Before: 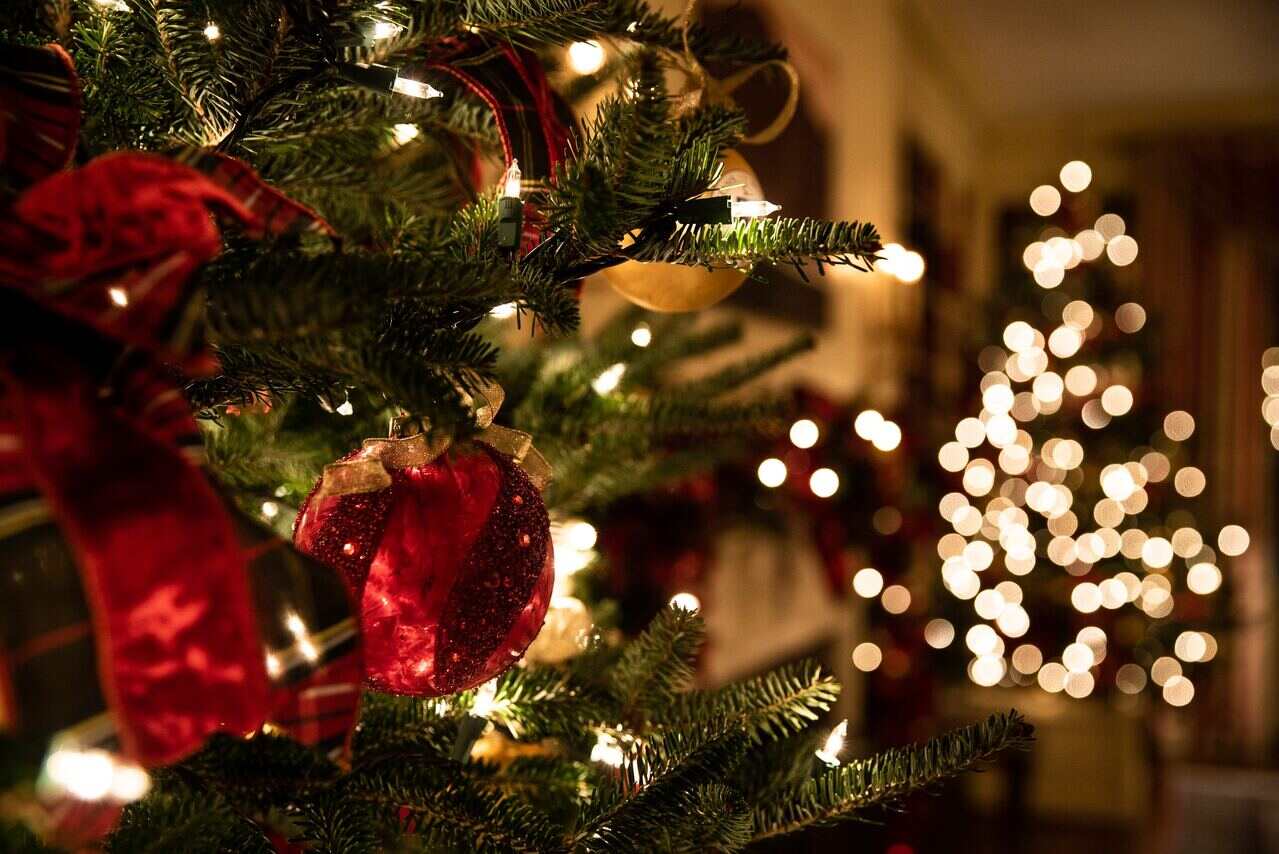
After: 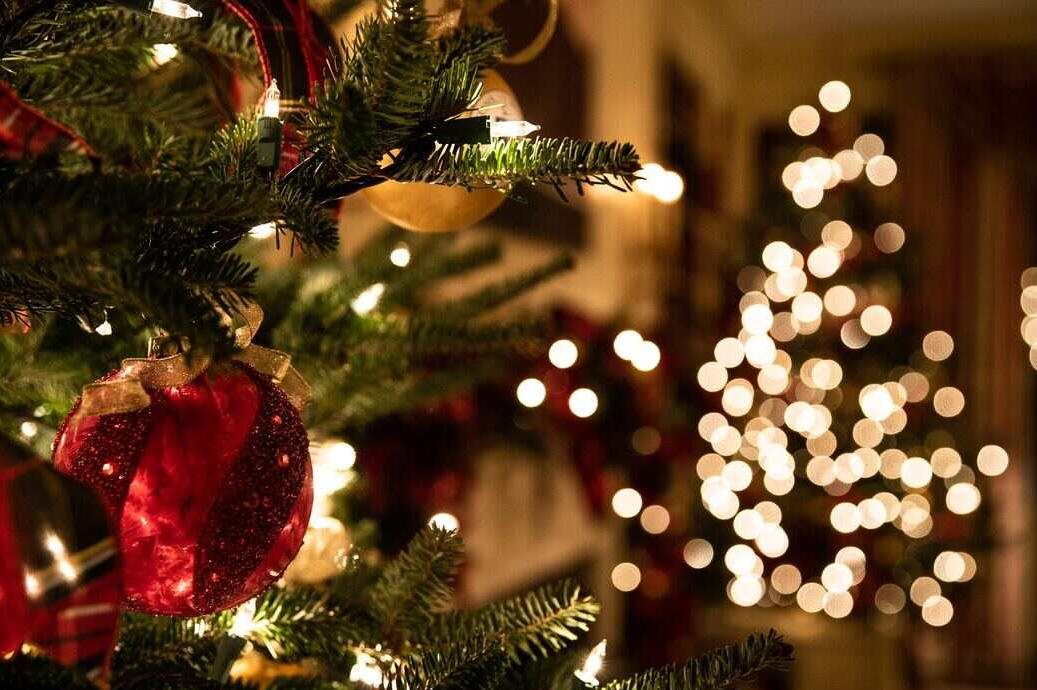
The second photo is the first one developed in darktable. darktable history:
crop: left 18.909%, top 9.413%, bottom 9.788%
